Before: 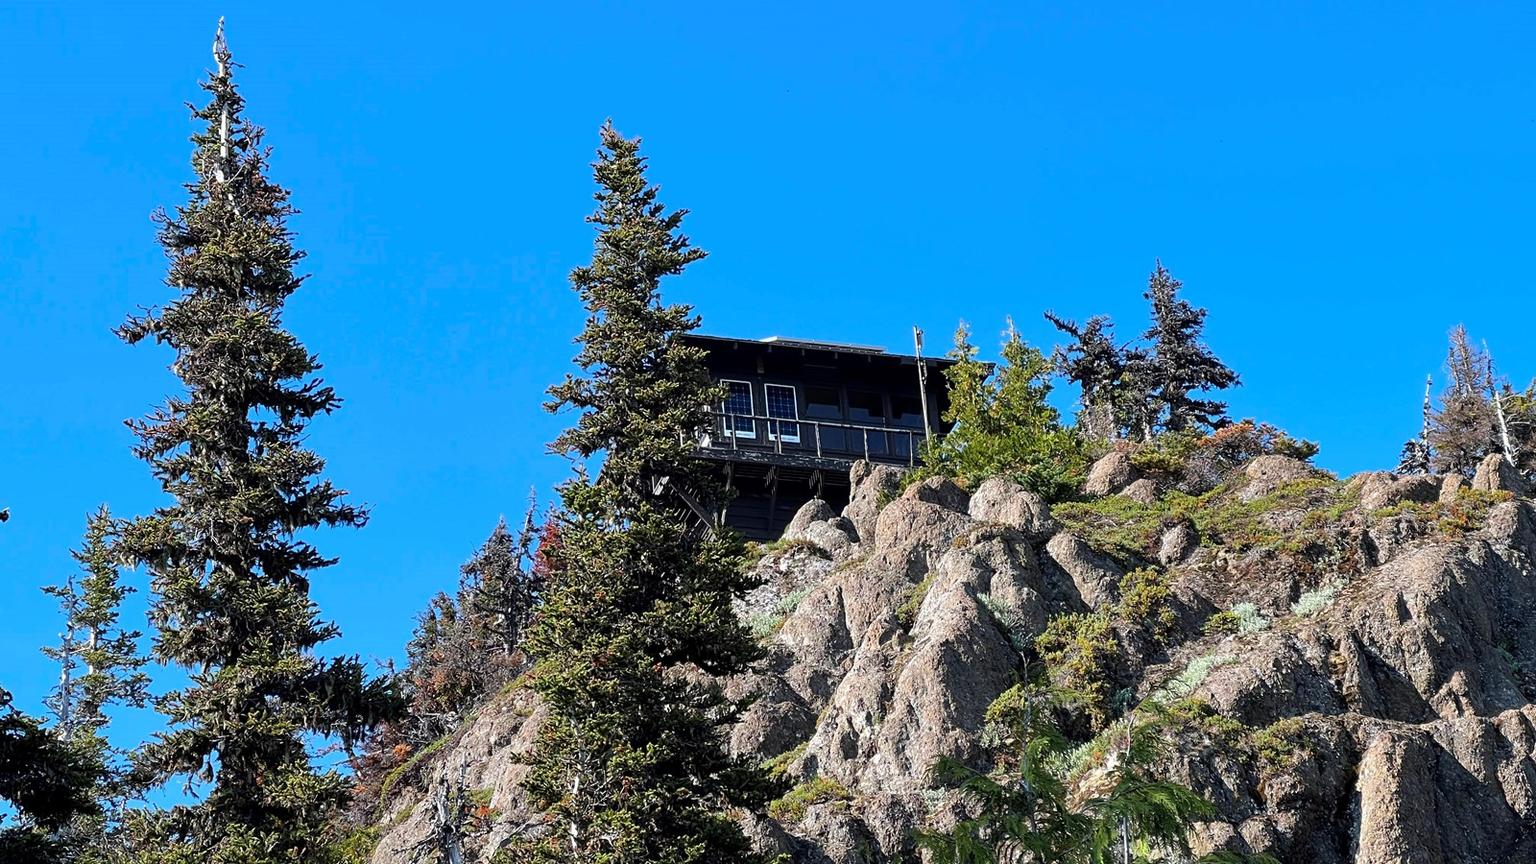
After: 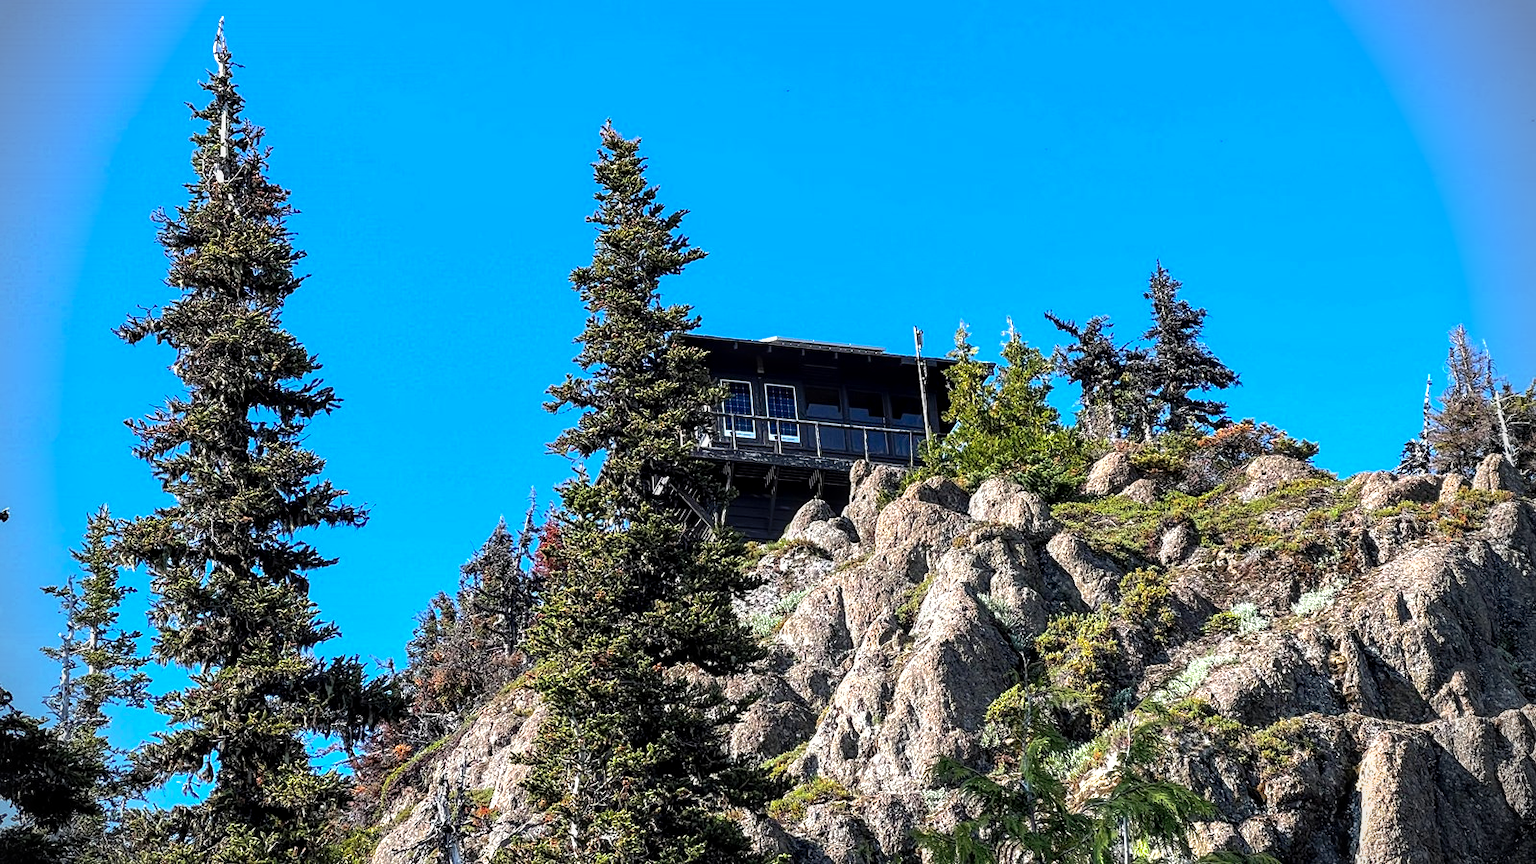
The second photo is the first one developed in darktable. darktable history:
tone equalizer: -8 EV -0.75 EV, -7 EV -0.7 EV, -6 EV -0.6 EV, -5 EV -0.4 EV, -3 EV 0.4 EV, -2 EV 0.6 EV, -1 EV 0.7 EV, +0 EV 0.75 EV, edges refinement/feathering 500, mask exposure compensation -1.57 EV, preserve details no
vignetting: fall-off start 88.03%, fall-off radius 24.9%
local contrast: detail 130%
shadows and highlights: on, module defaults
